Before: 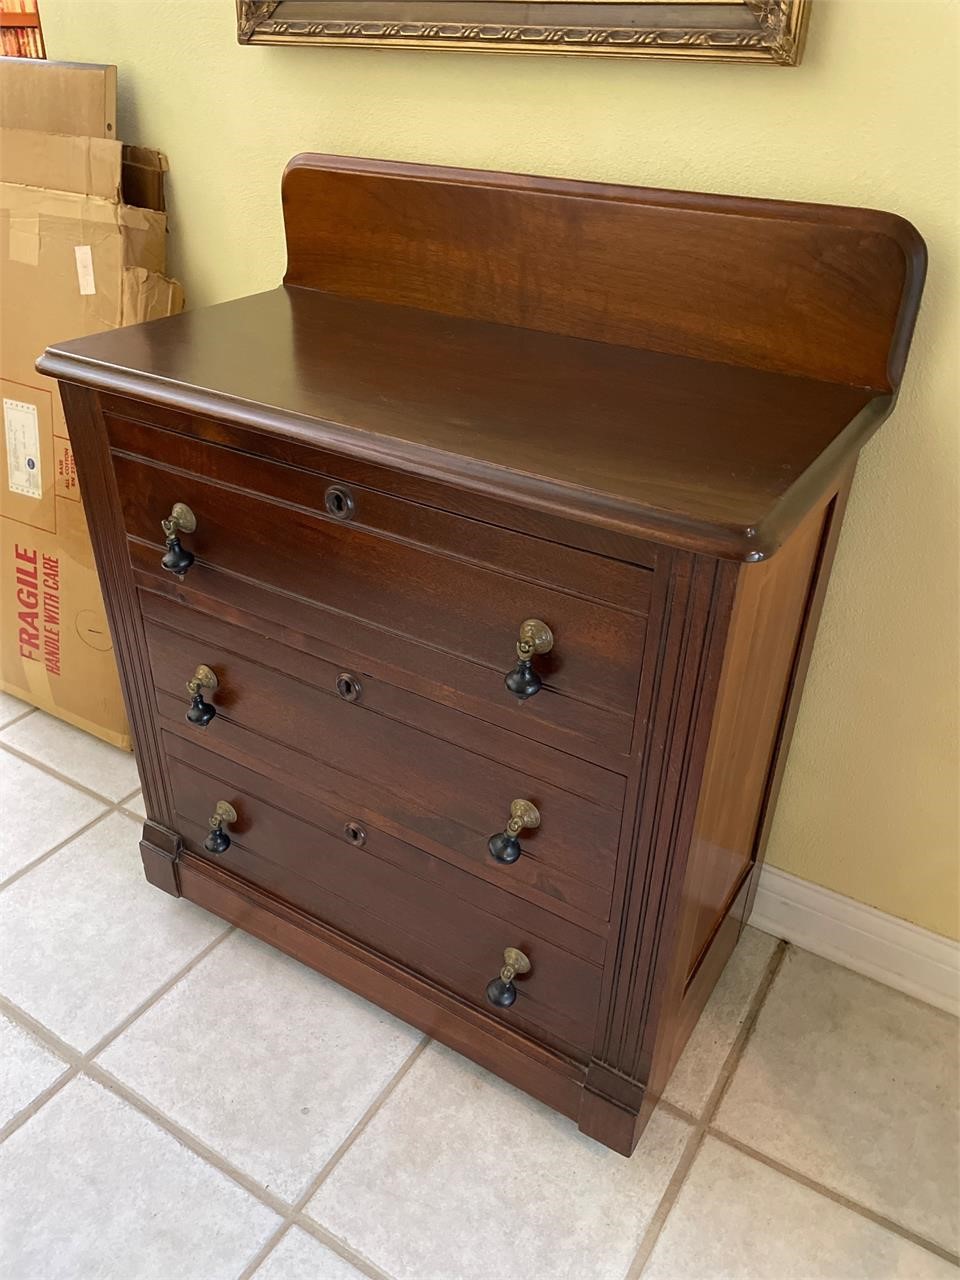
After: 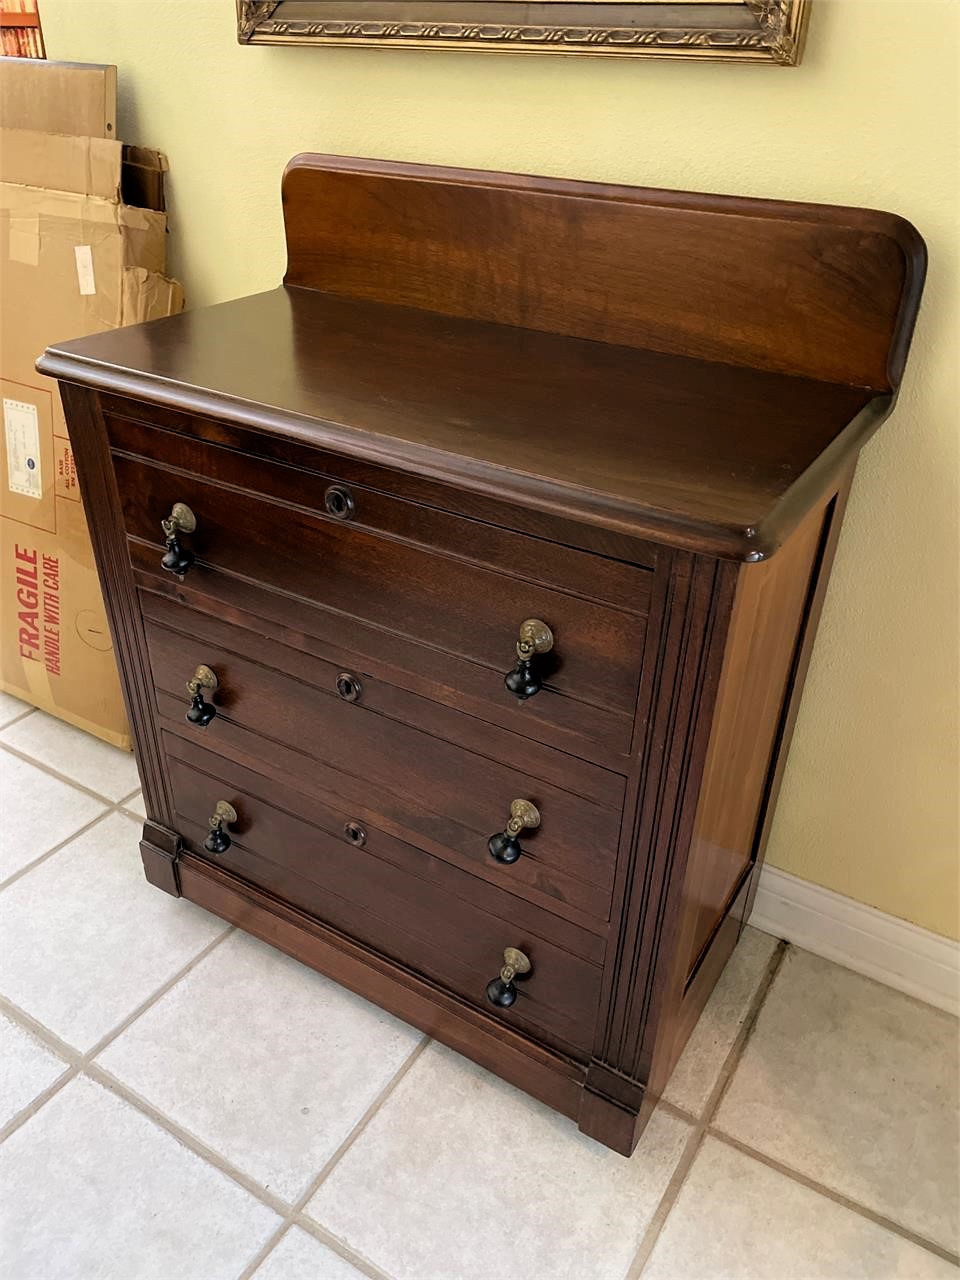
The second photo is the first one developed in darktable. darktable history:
filmic rgb: black relative exposure -4.91 EV, white relative exposure 2.84 EV, hardness 3.7, color science v6 (2022), iterations of high-quality reconstruction 0
